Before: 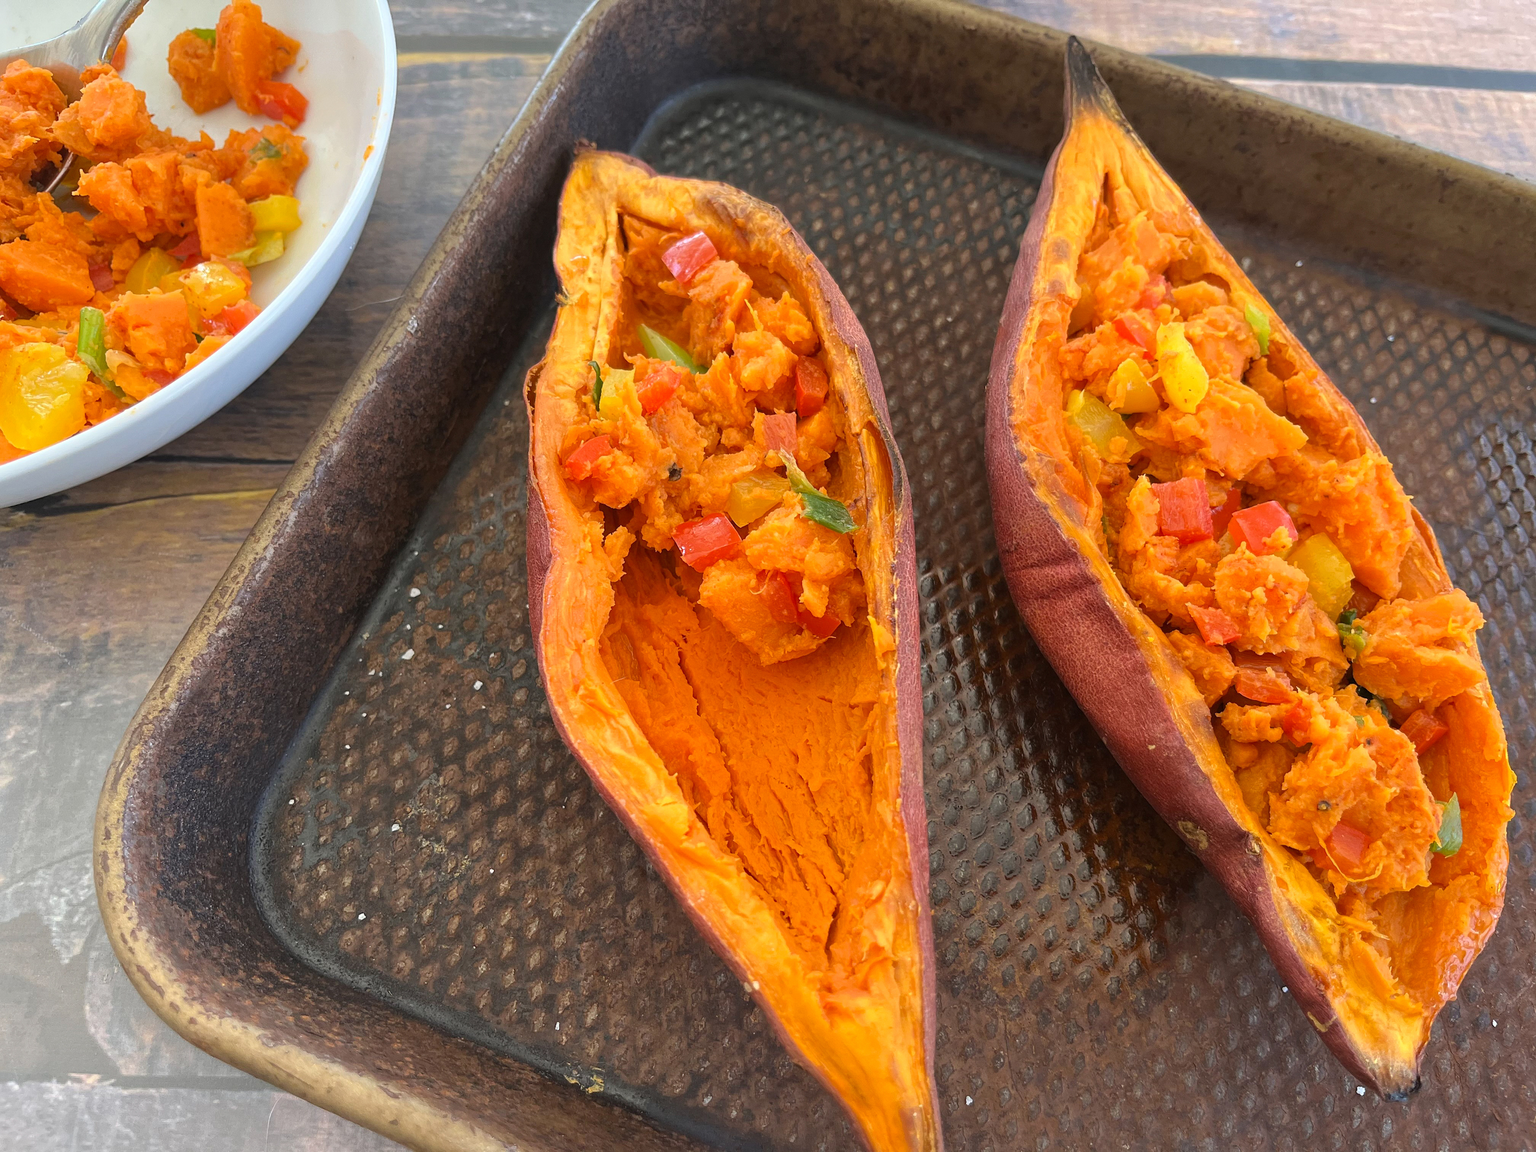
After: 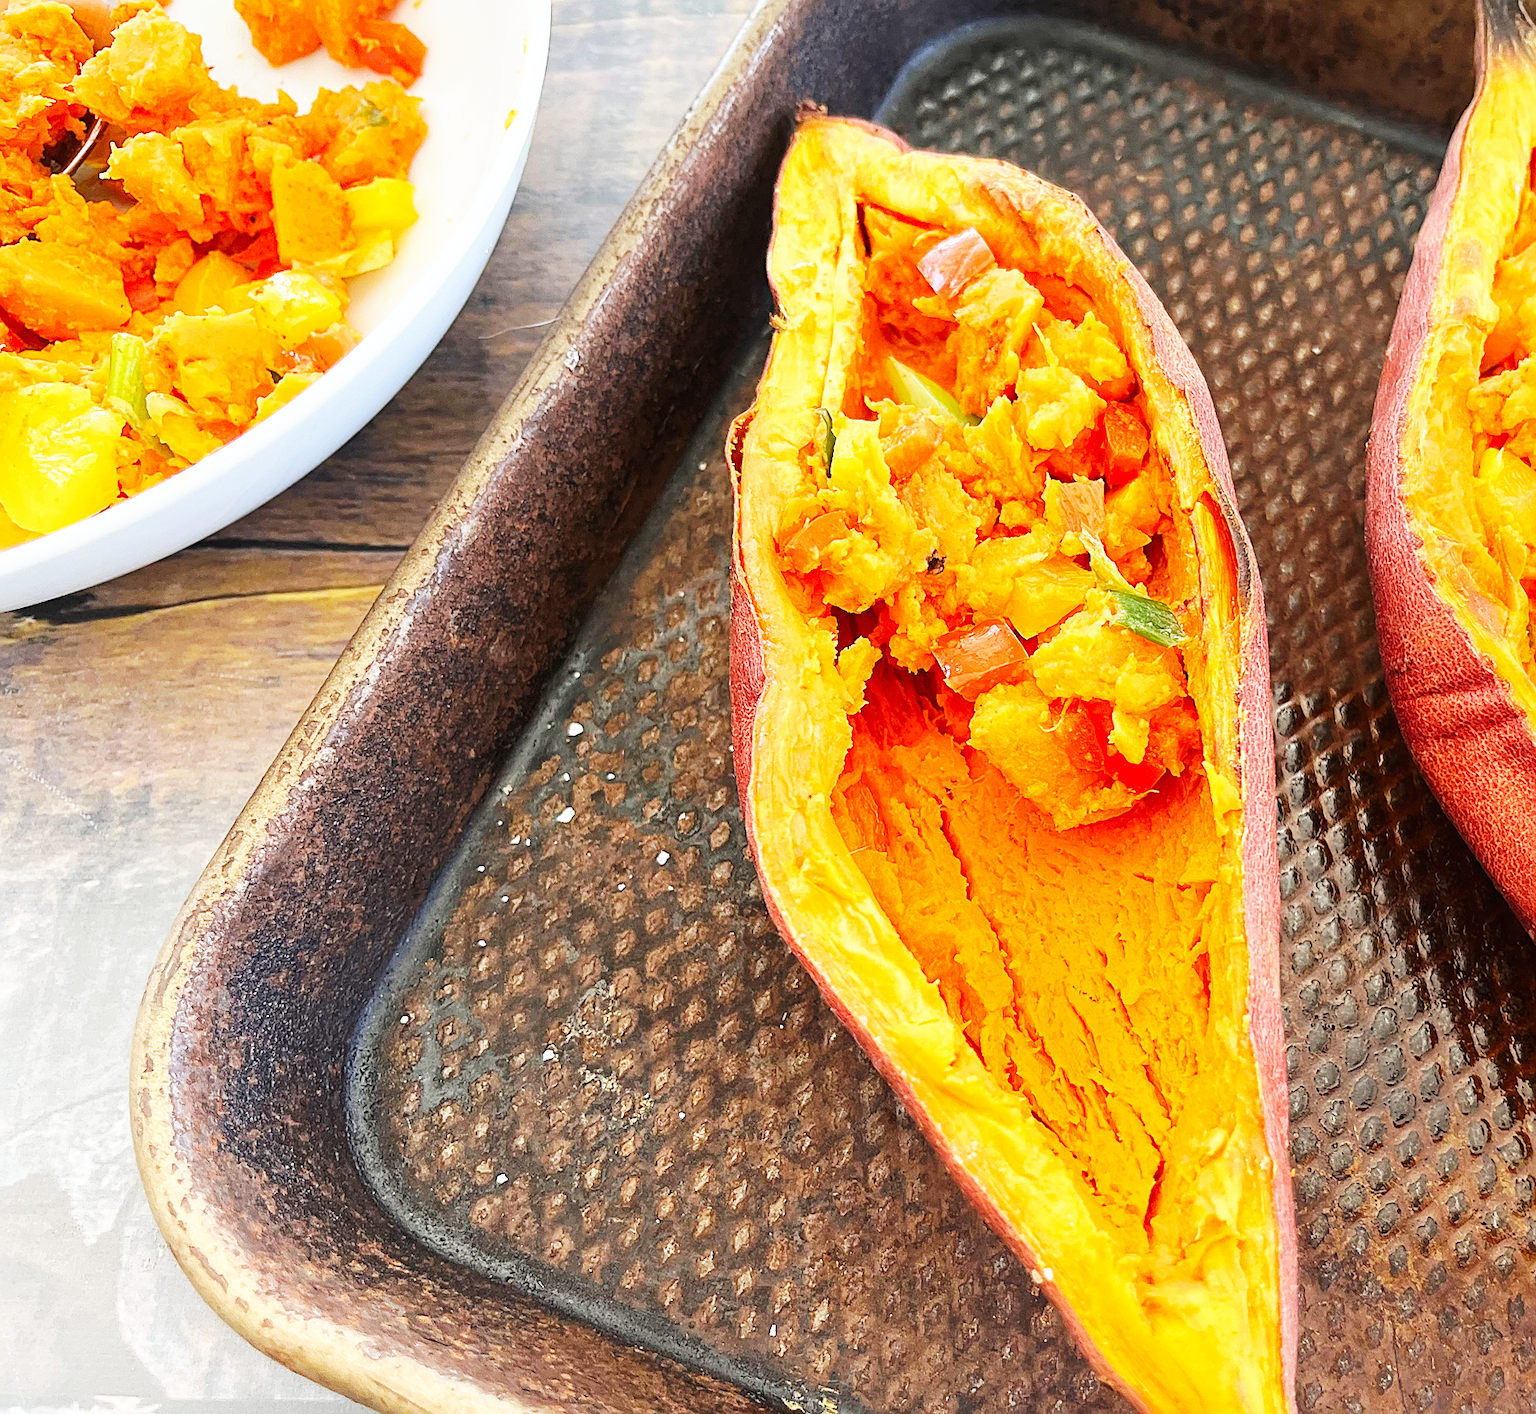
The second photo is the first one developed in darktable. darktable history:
crop: top 5.785%, right 27.84%, bottom 5.653%
sharpen: on, module defaults
base curve: curves: ch0 [(0, 0) (0.007, 0.004) (0.027, 0.03) (0.046, 0.07) (0.207, 0.54) (0.442, 0.872) (0.673, 0.972) (1, 1)], preserve colors none
